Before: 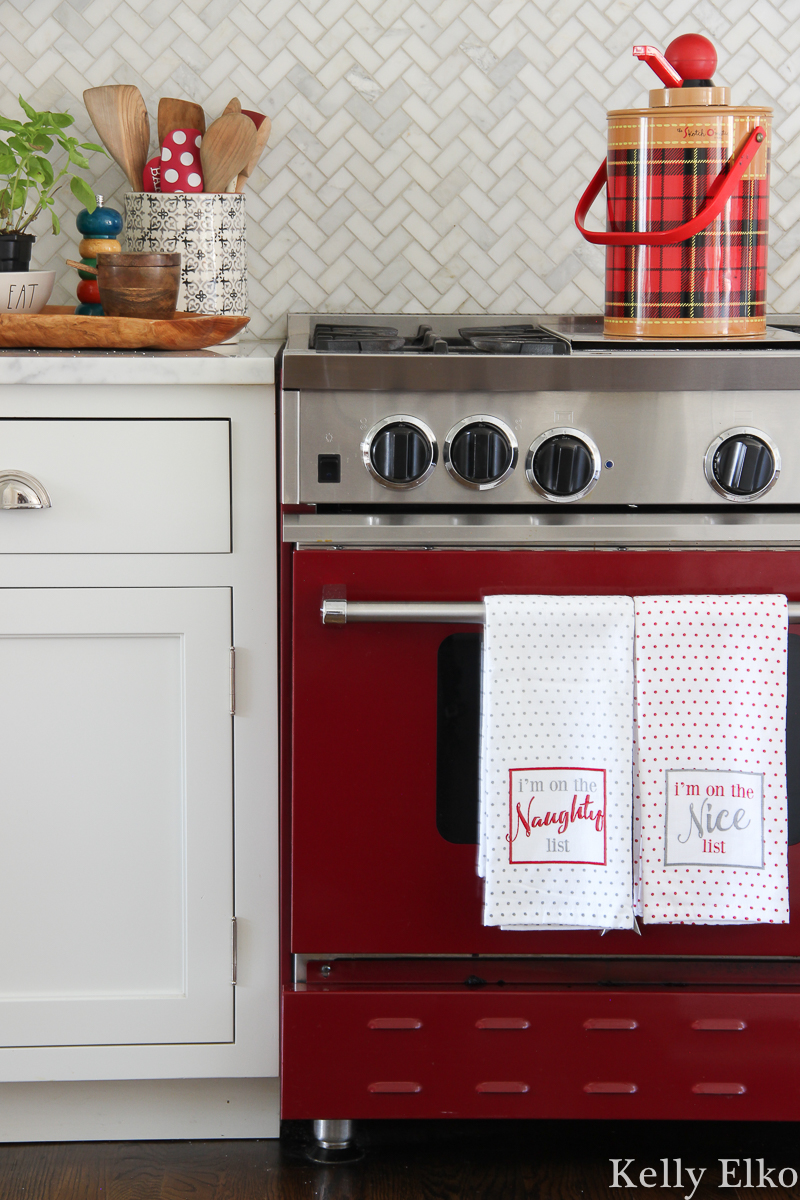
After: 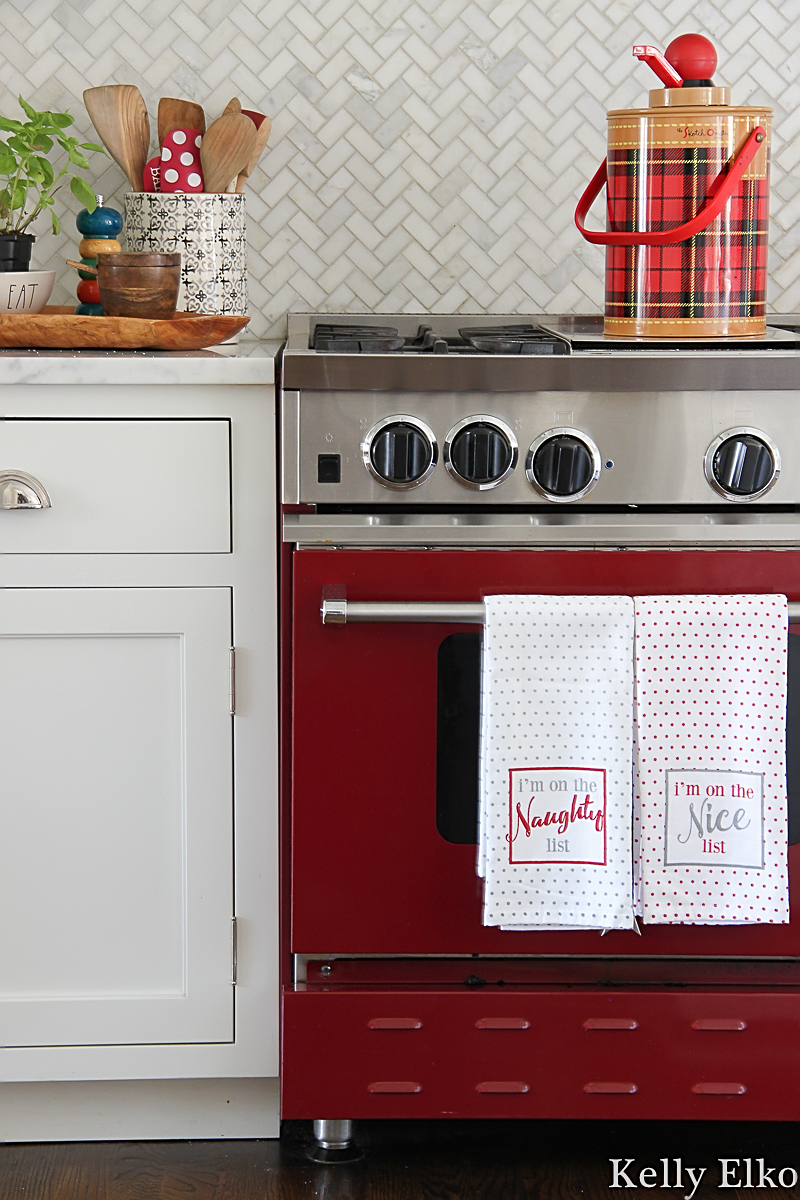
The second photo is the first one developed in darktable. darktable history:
sharpen: on, module defaults
shadows and highlights: shadows 25, highlights -25
